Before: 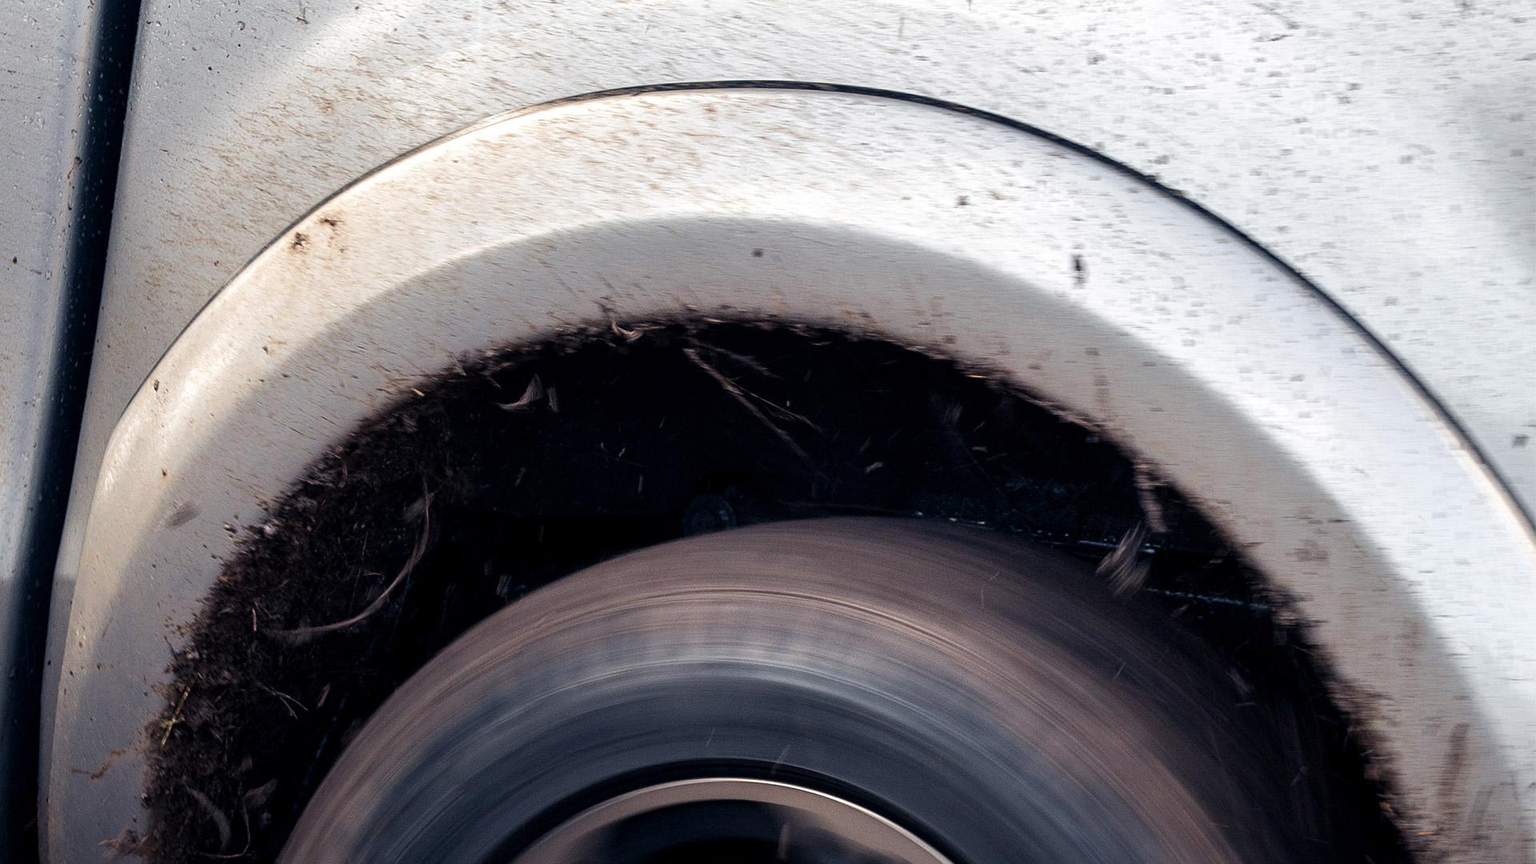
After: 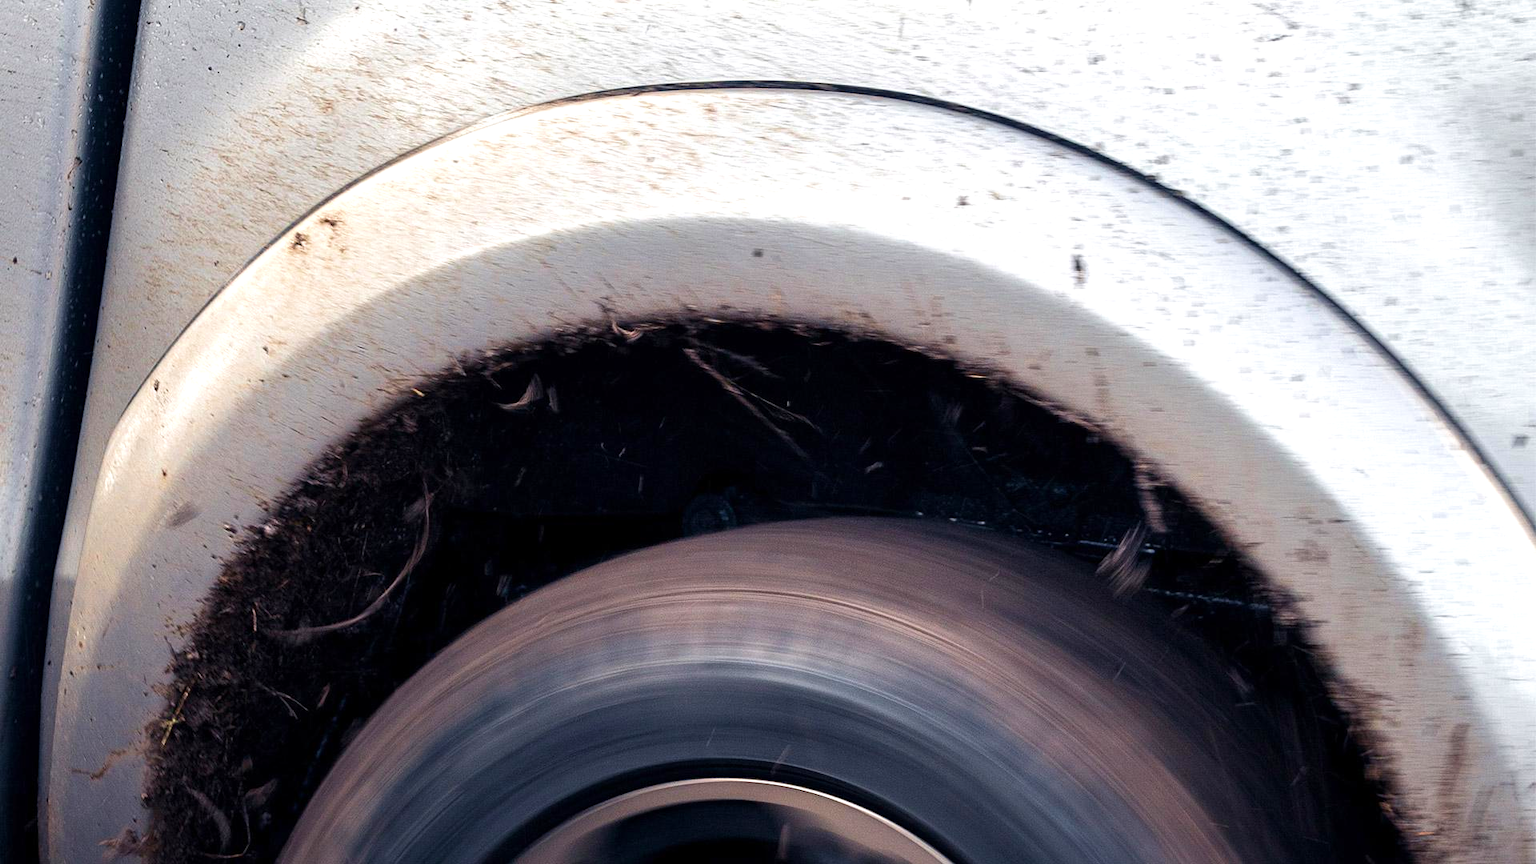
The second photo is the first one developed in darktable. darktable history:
exposure: exposure 0.3 EV, compensate highlight preservation false
velvia: on, module defaults
